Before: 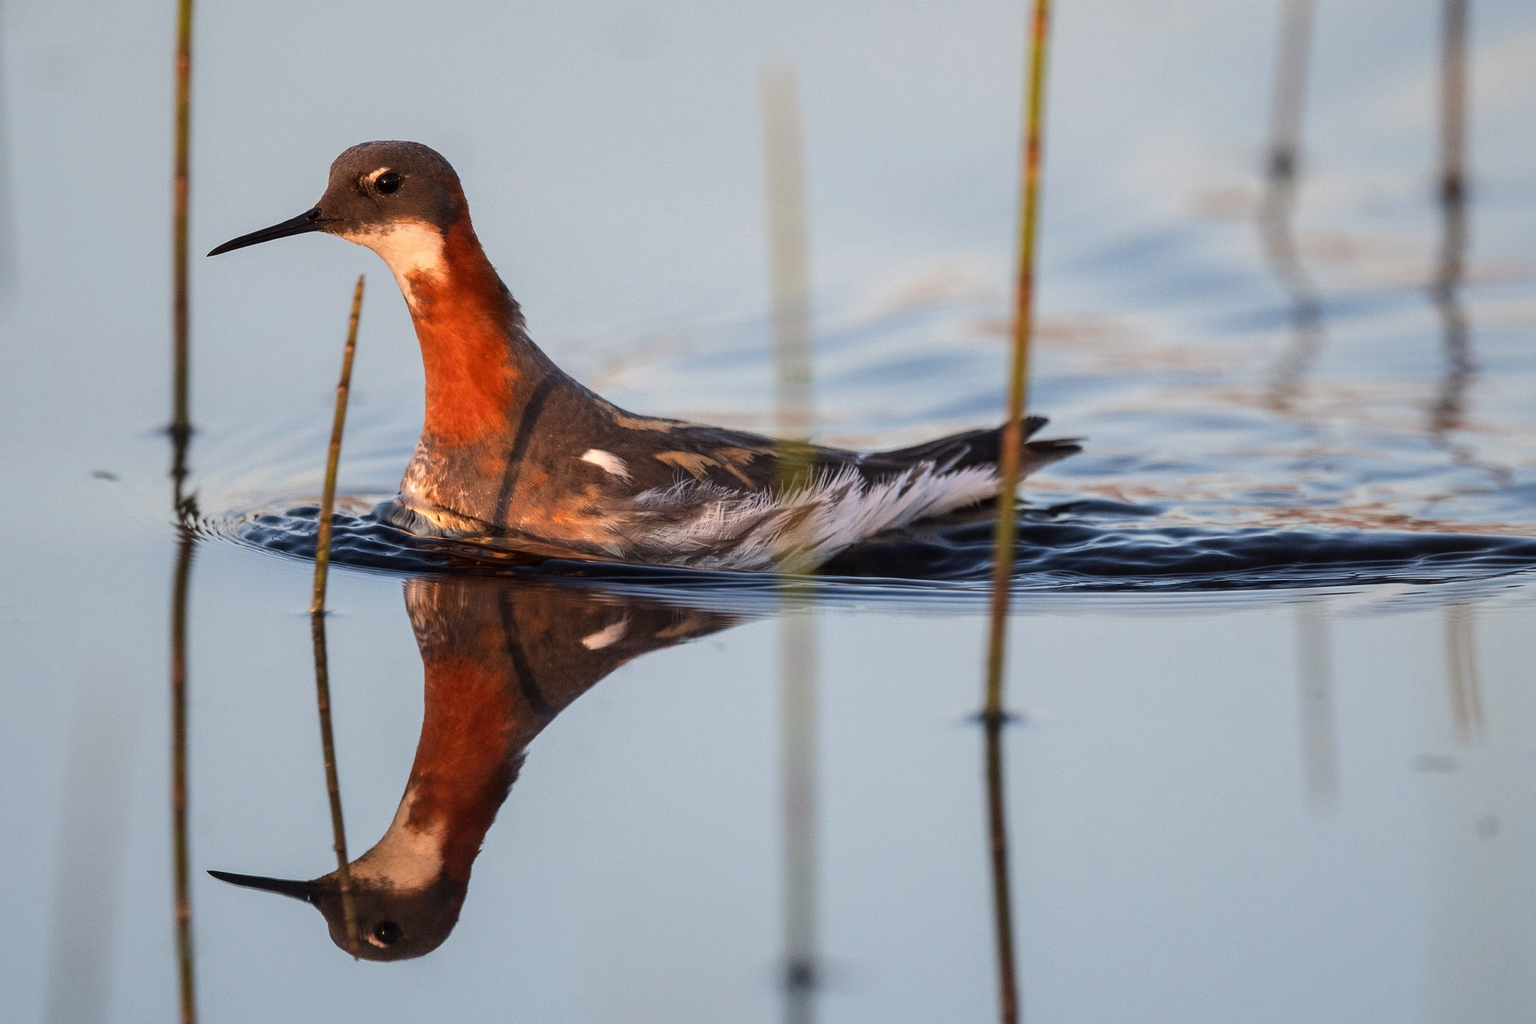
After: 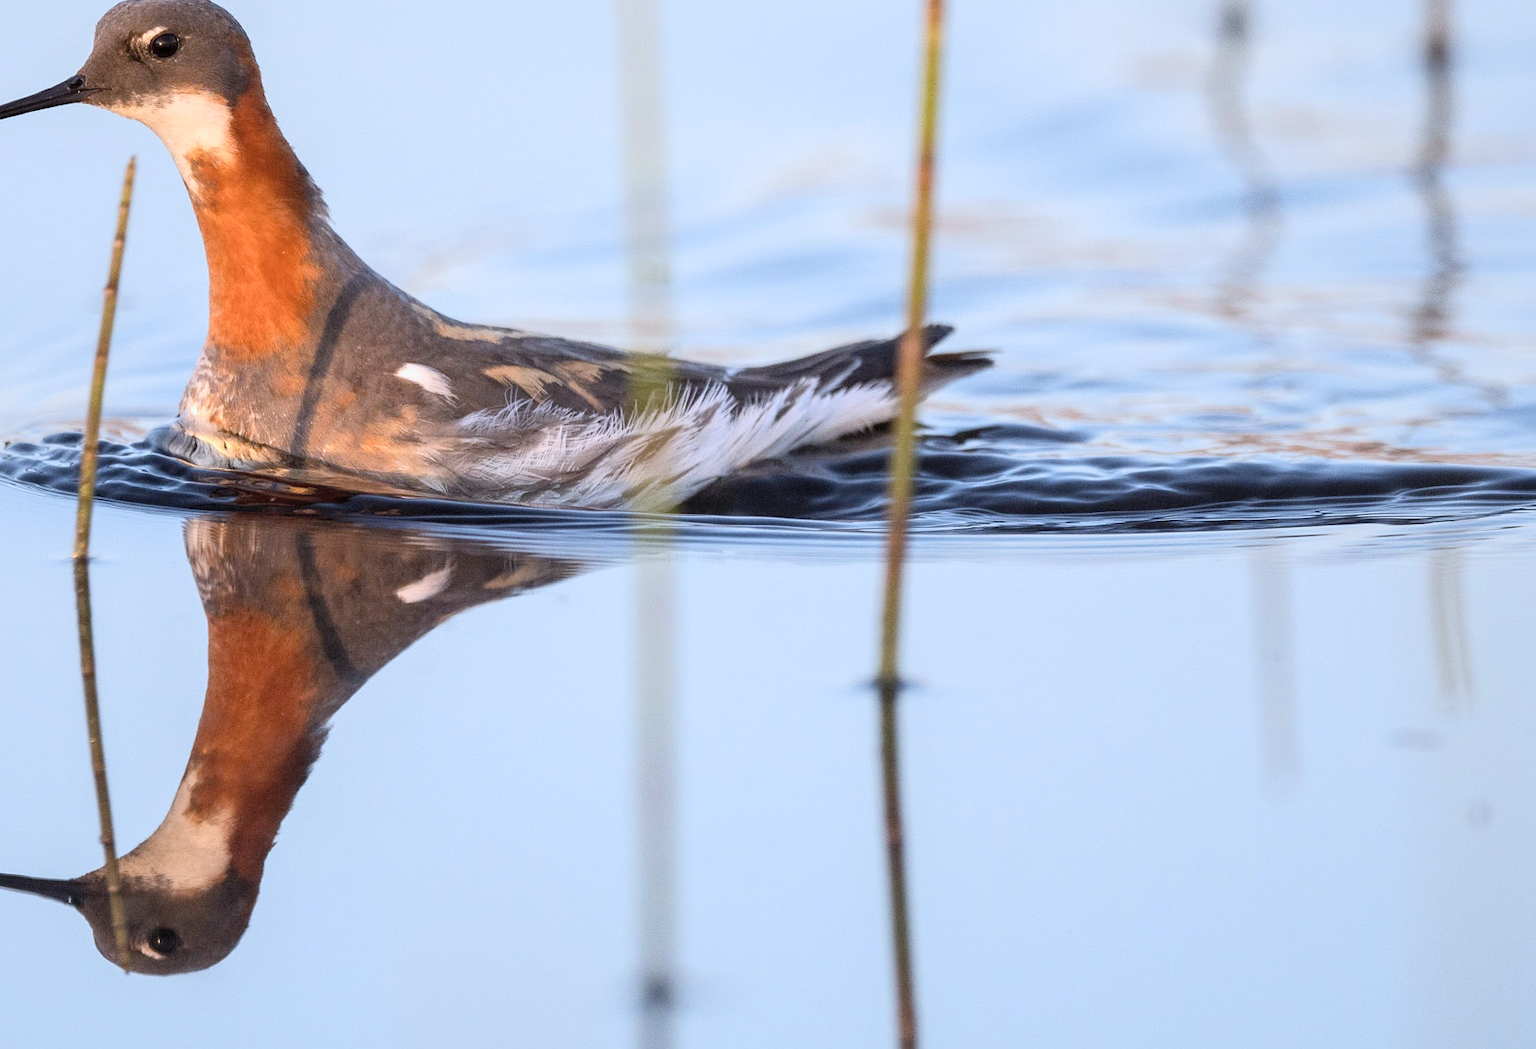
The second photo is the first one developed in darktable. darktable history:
crop: left 16.315%, top 14.246%
contrast brightness saturation: contrast 0.14, brightness 0.21
white balance: red 0.926, green 1.003, blue 1.133
